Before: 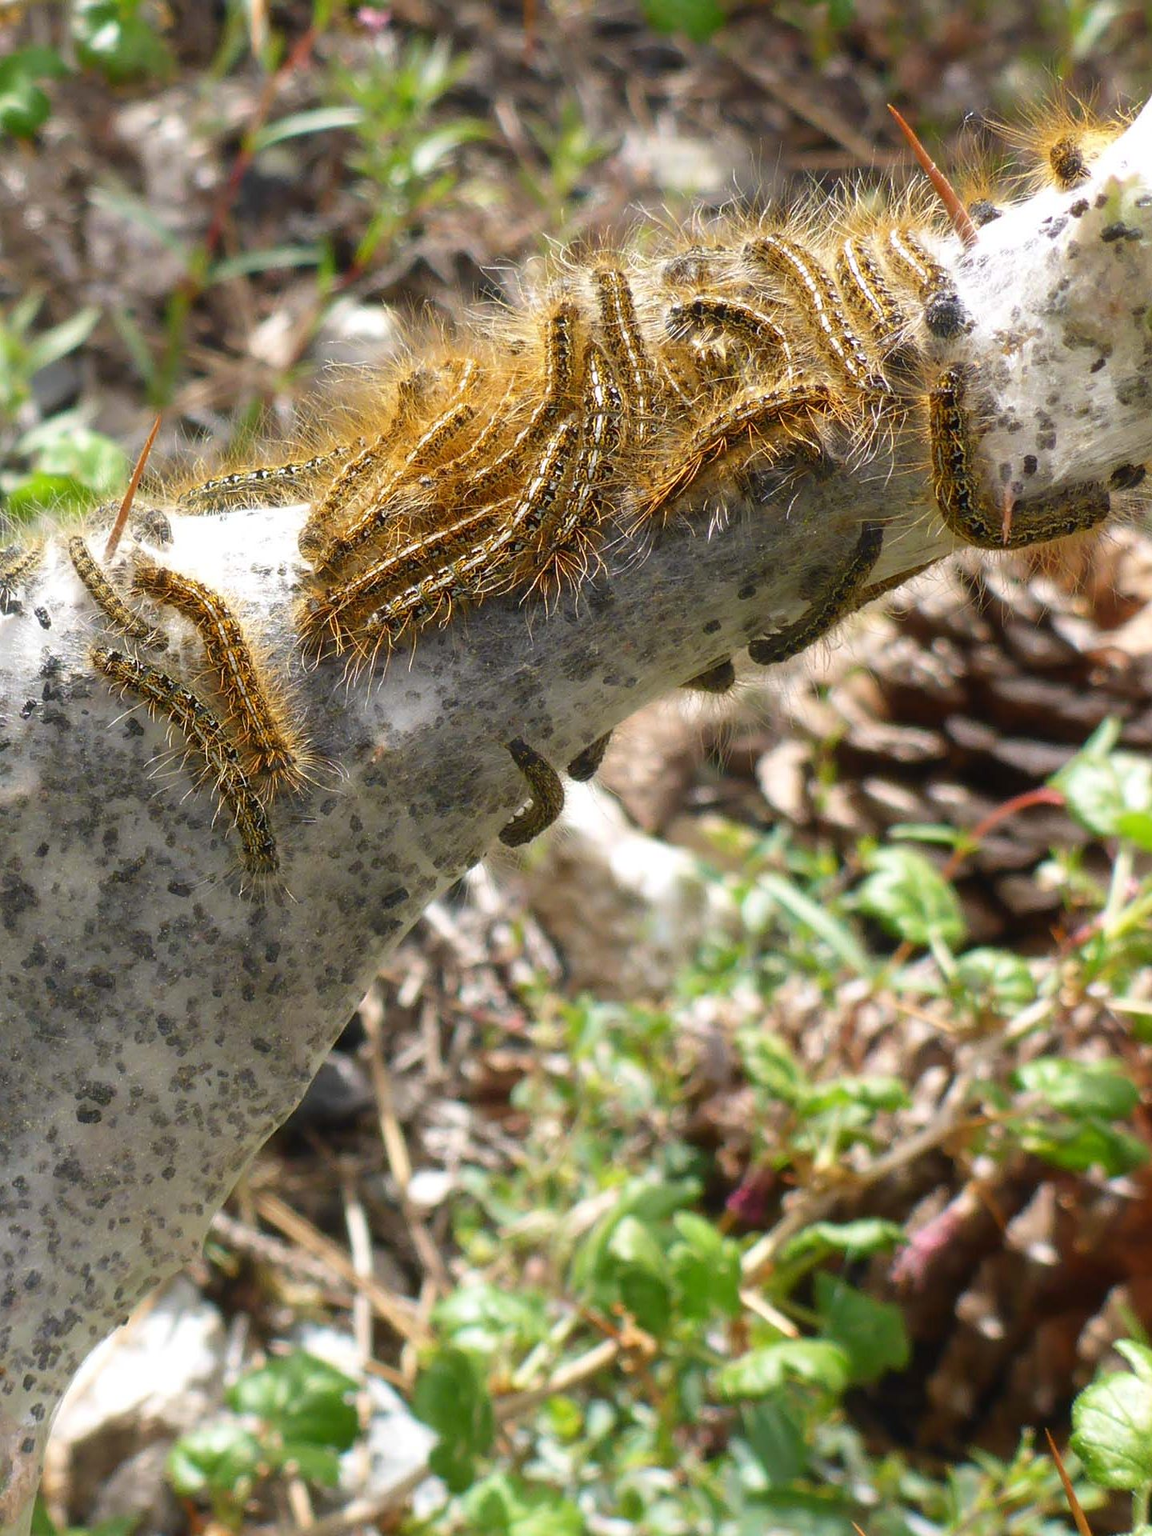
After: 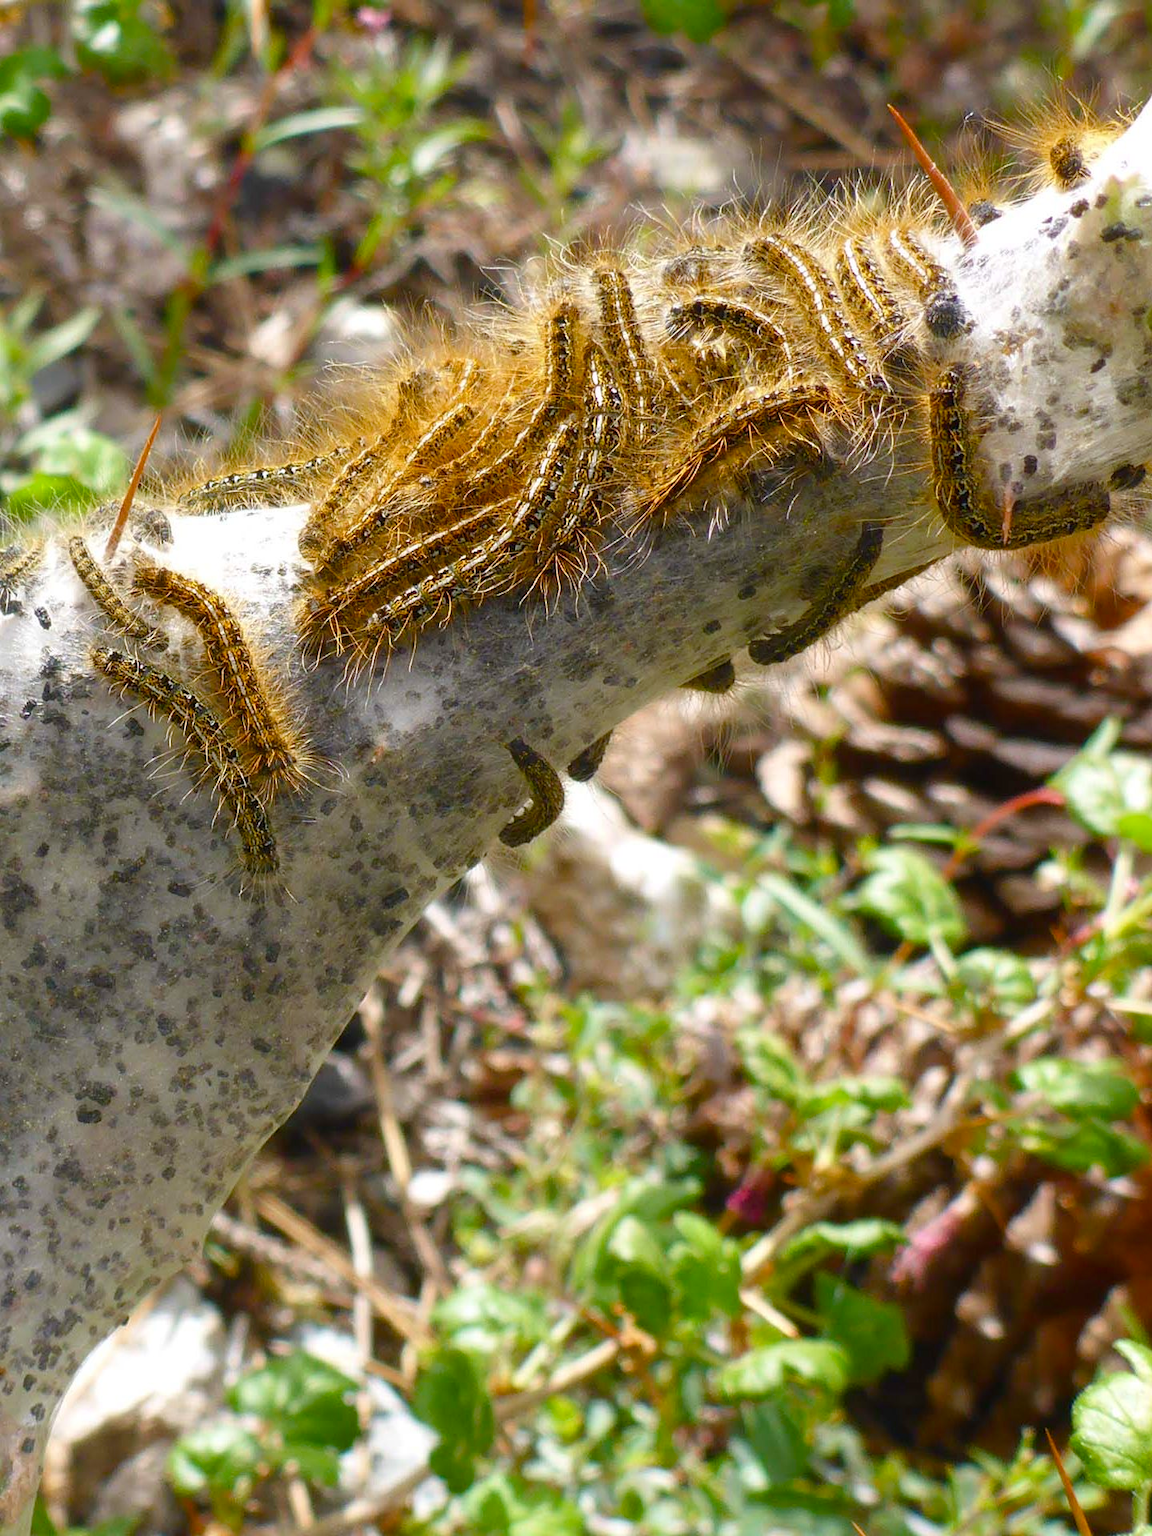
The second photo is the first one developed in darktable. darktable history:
color balance rgb: perceptual saturation grading › global saturation 20%, perceptual saturation grading › highlights -25.187%, perceptual saturation grading › shadows 26.006%, global vibrance 20%
